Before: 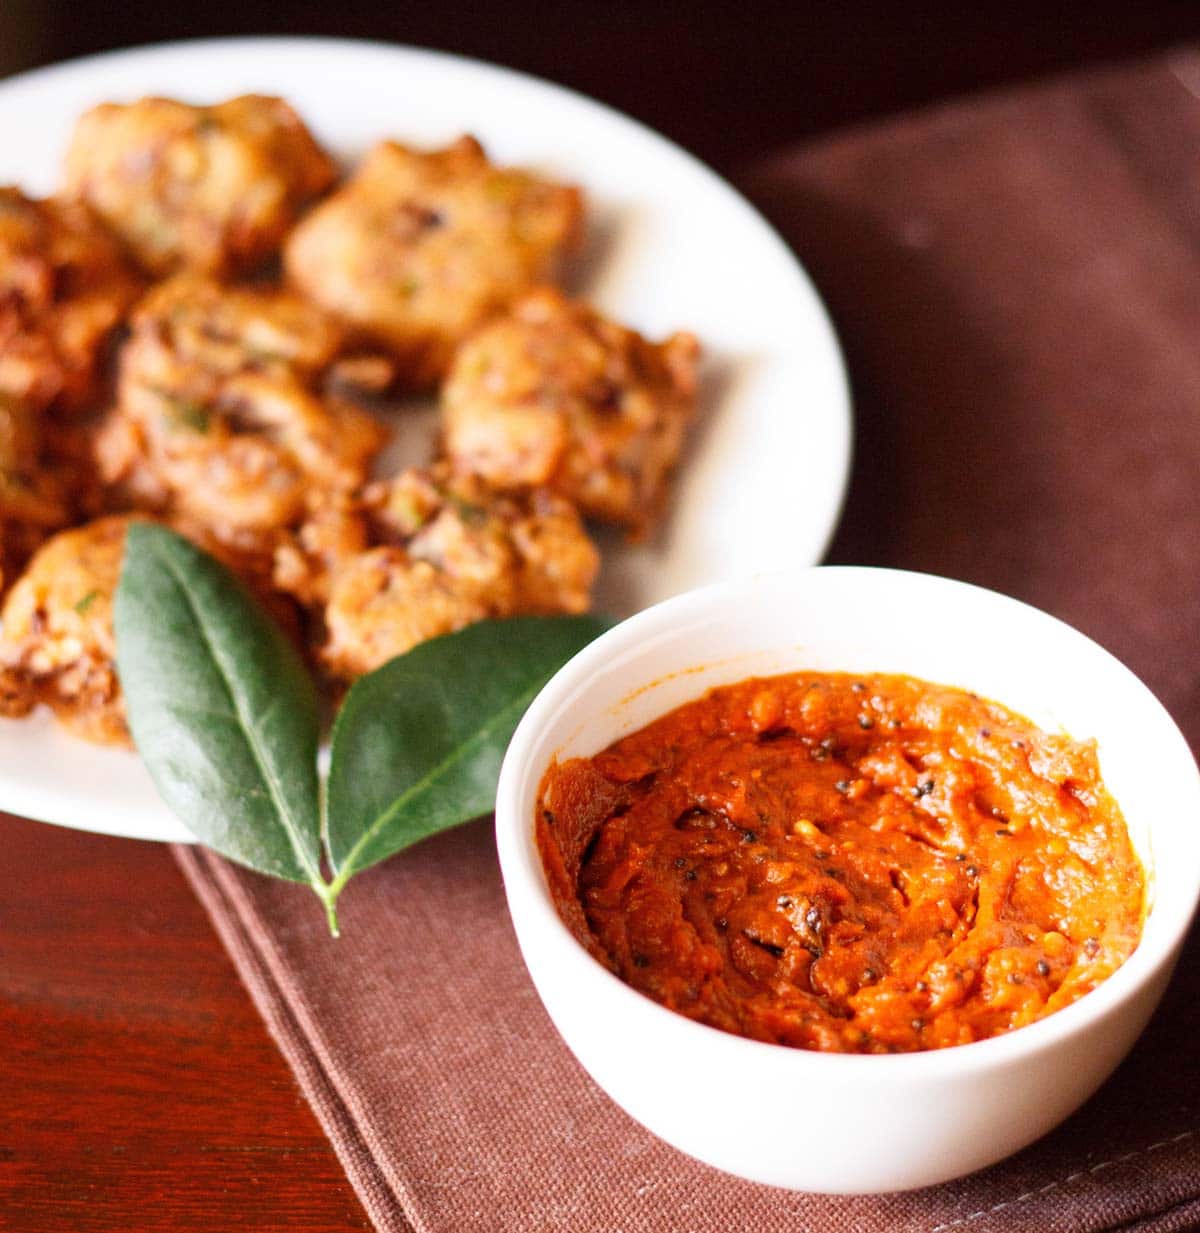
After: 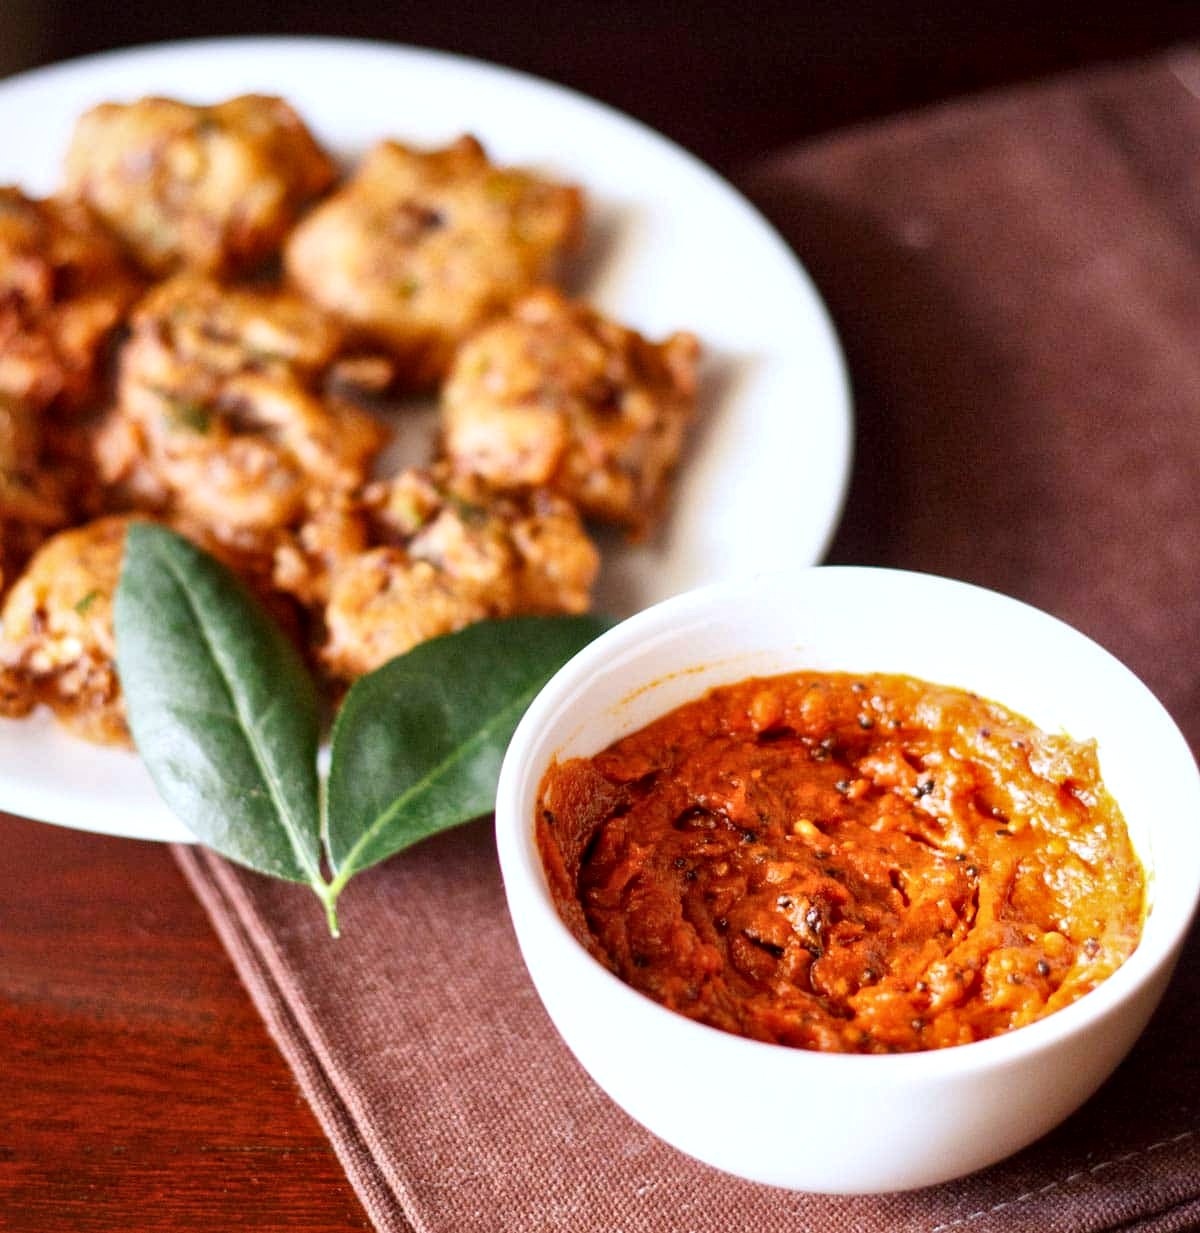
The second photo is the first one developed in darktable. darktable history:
local contrast: mode bilateral grid, contrast 20, coarseness 50, detail 150%, midtone range 0.2
white balance: red 0.967, blue 1.049
